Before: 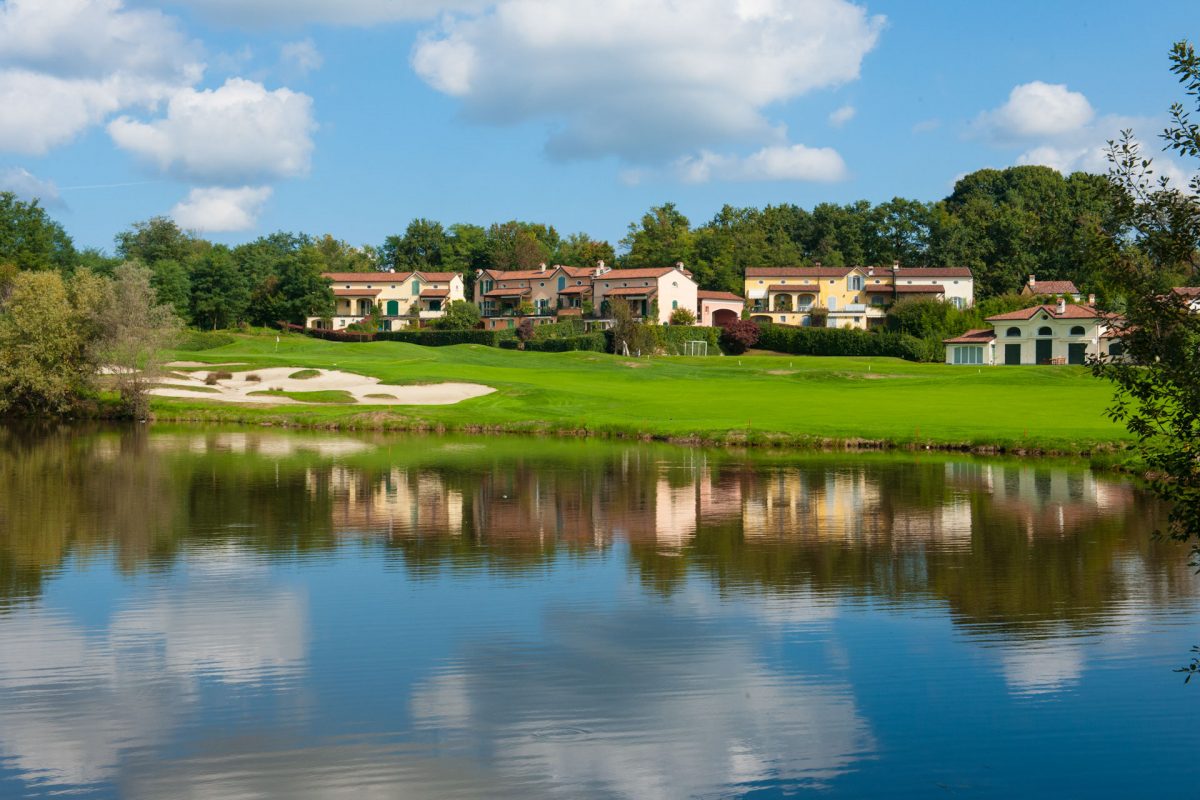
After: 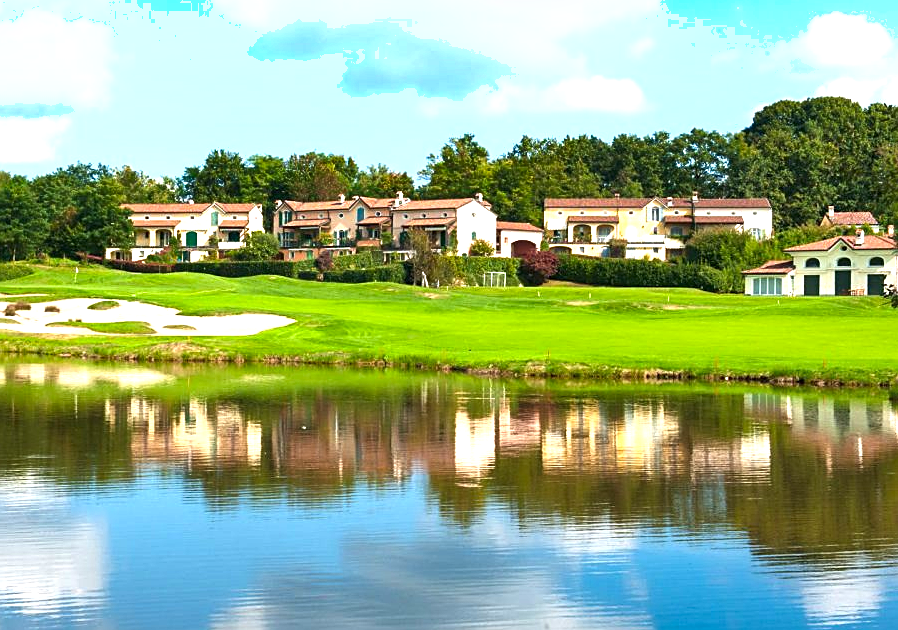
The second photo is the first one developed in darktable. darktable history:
exposure: black level correction 0, exposure 1.3 EV, compensate exposure bias true, compensate highlight preservation false
crop: left 16.768%, top 8.653%, right 8.362%, bottom 12.485%
sharpen: on, module defaults
shadows and highlights: shadows 32.83, highlights -47.7, soften with gaussian
